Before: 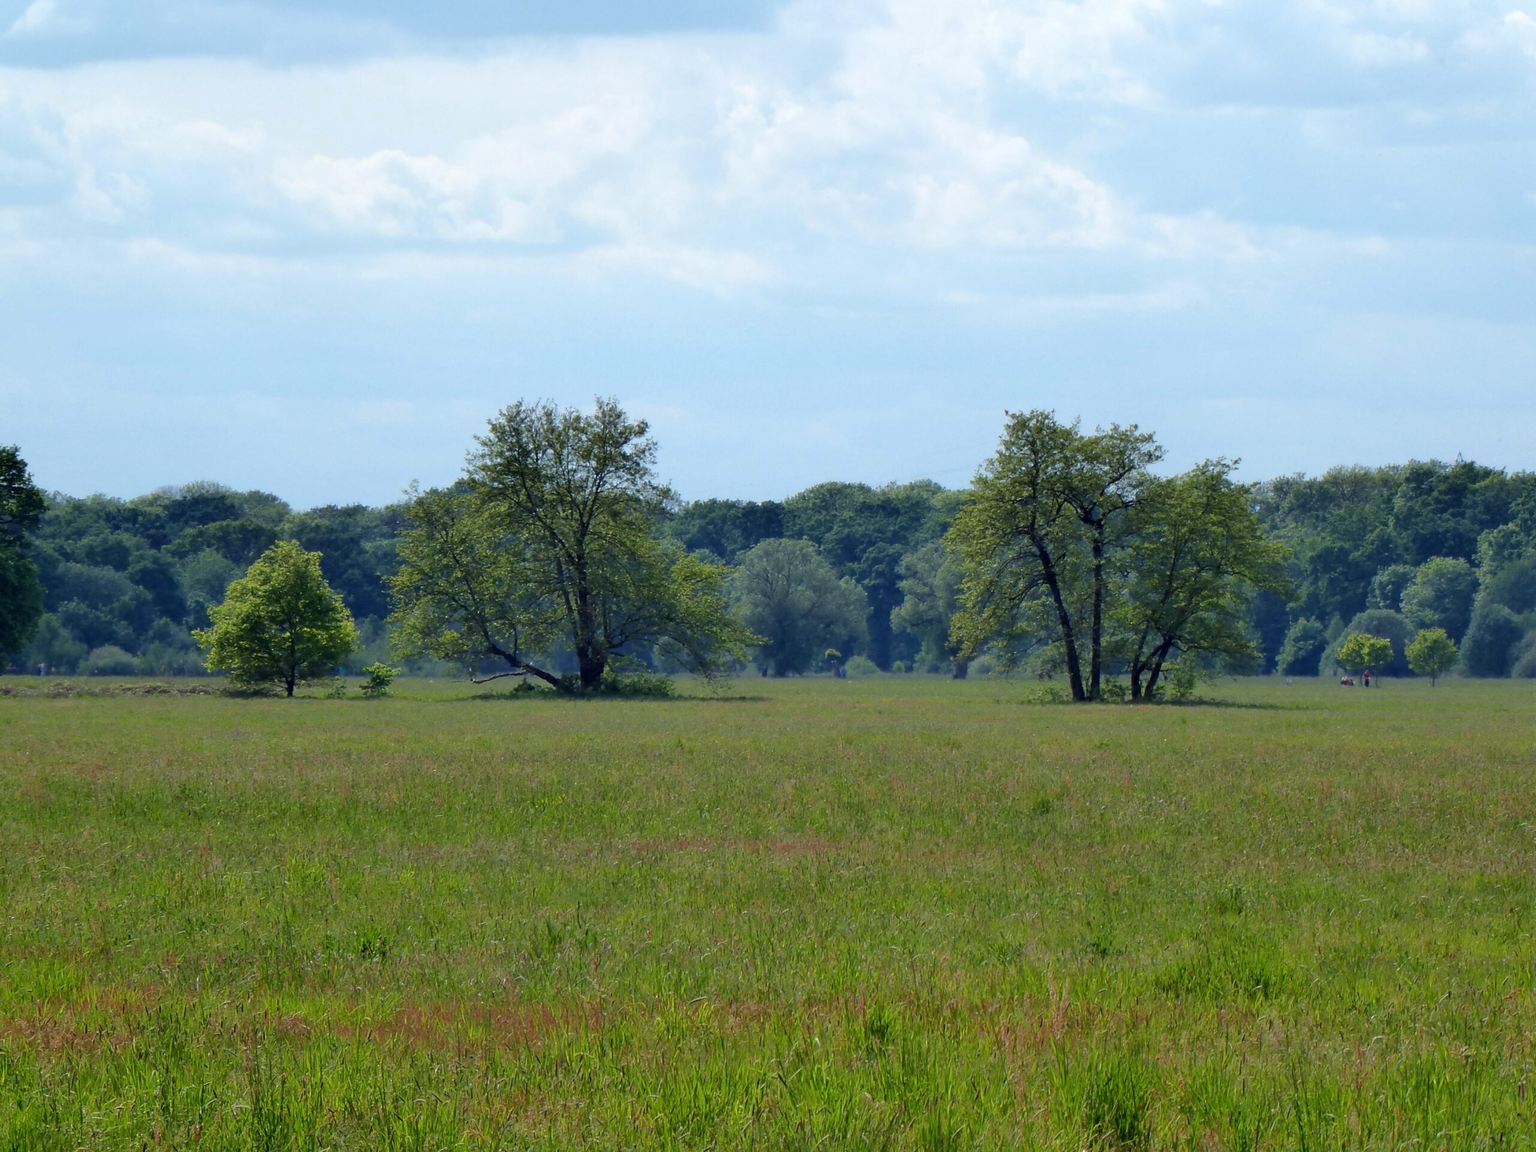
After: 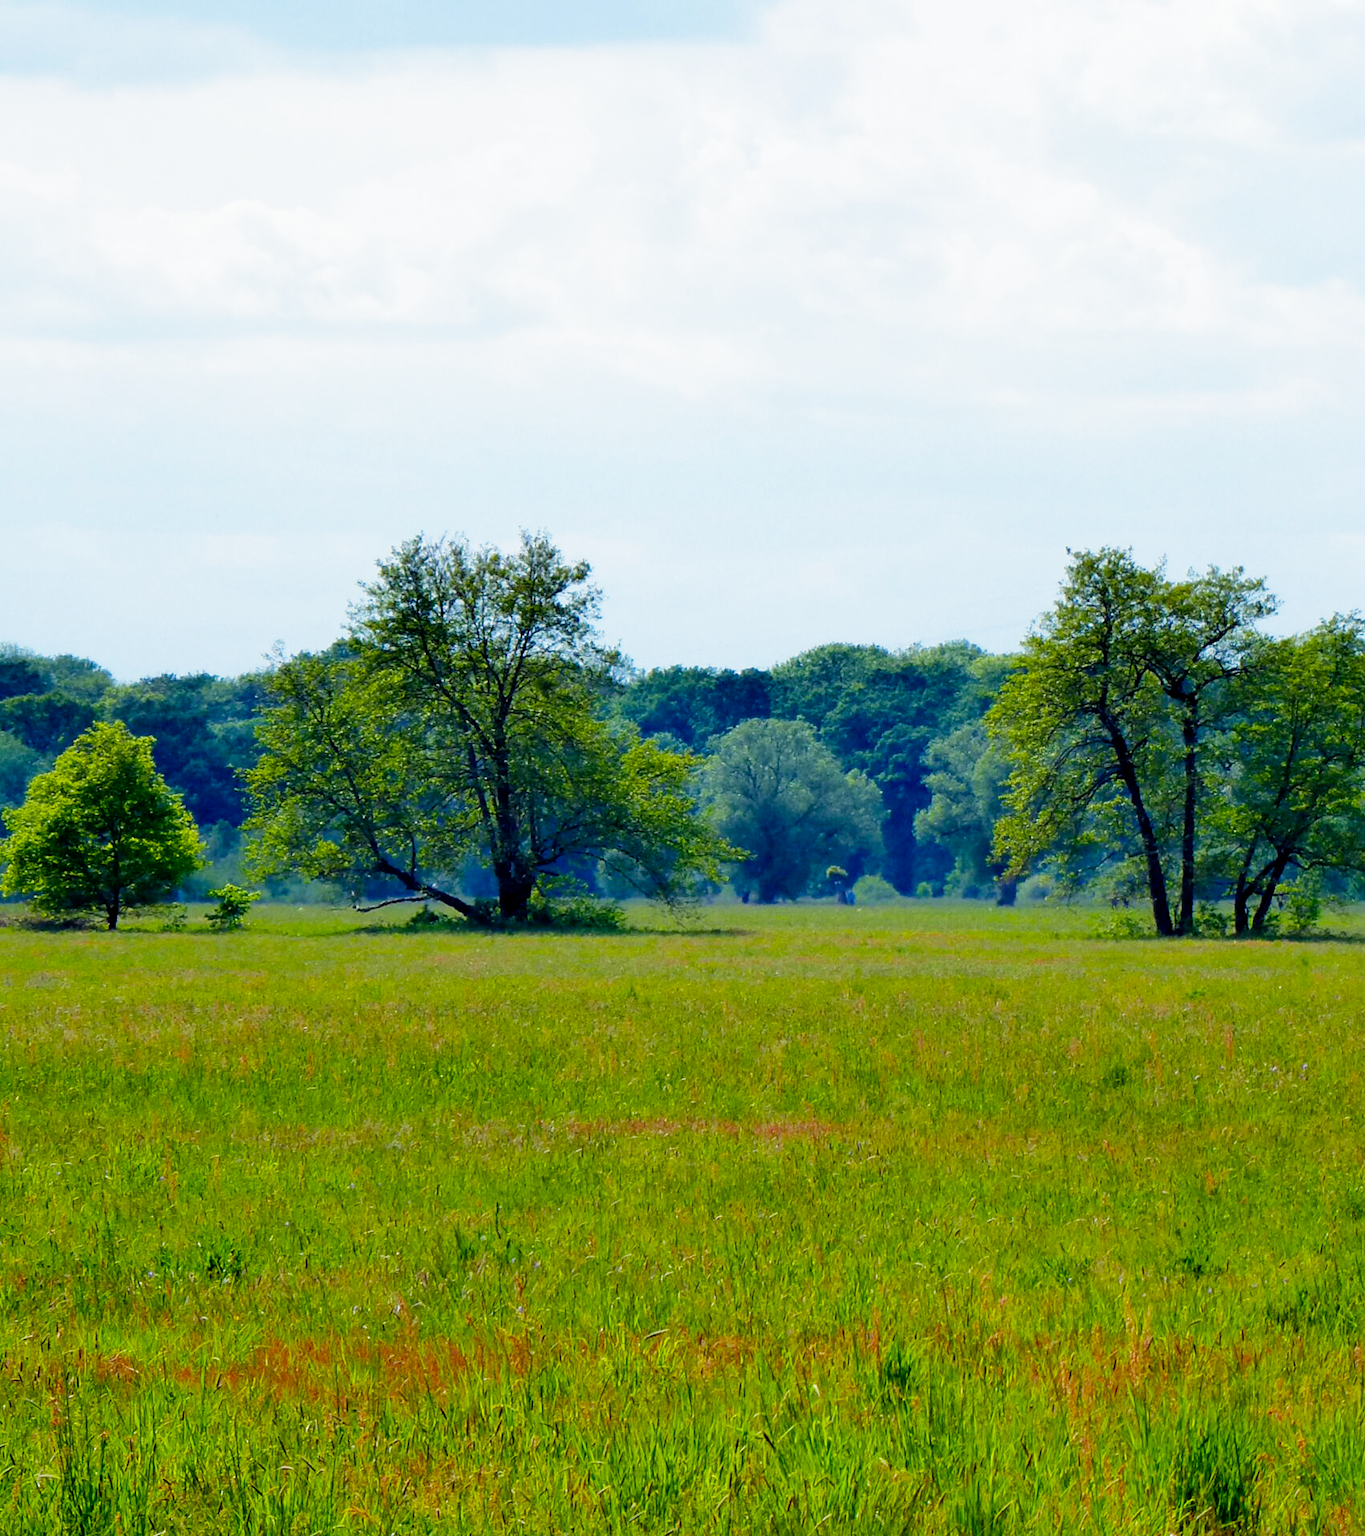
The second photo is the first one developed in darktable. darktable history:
color balance rgb: linear chroma grading › global chroma 15%, perceptual saturation grading › global saturation 30%
crop and rotate: left 13.409%, right 19.924%
filmic rgb: middle gray luminance 12.74%, black relative exposure -10.13 EV, white relative exposure 3.47 EV, threshold 6 EV, target black luminance 0%, hardness 5.74, latitude 44.69%, contrast 1.221, highlights saturation mix 5%, shadows ↔ highlights balance 26.78%, add noise in highlights 0, preserve chrominance no, color science v3 (2019), use custom middle-gray values true, iterations of high-quality reconstruction 0, contrast in highlights soft, enable highlight reconstruction true
